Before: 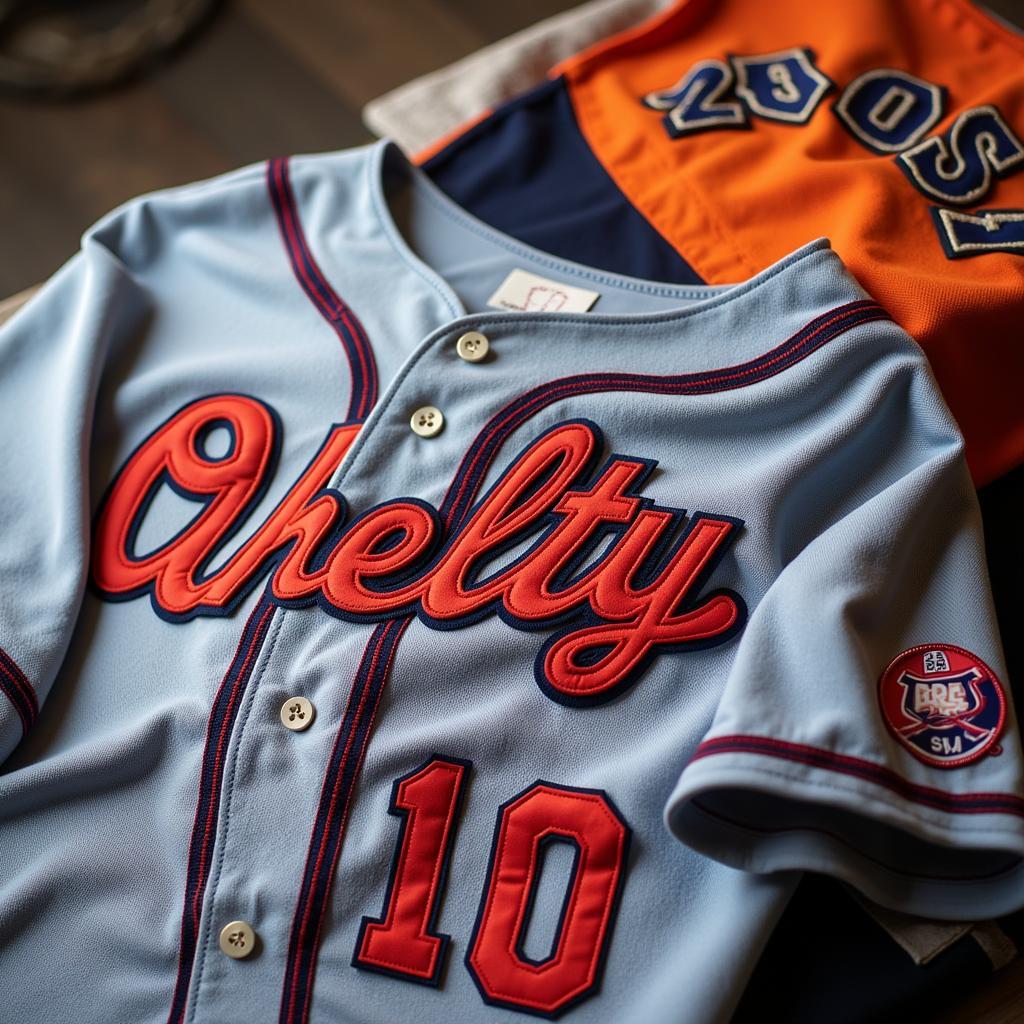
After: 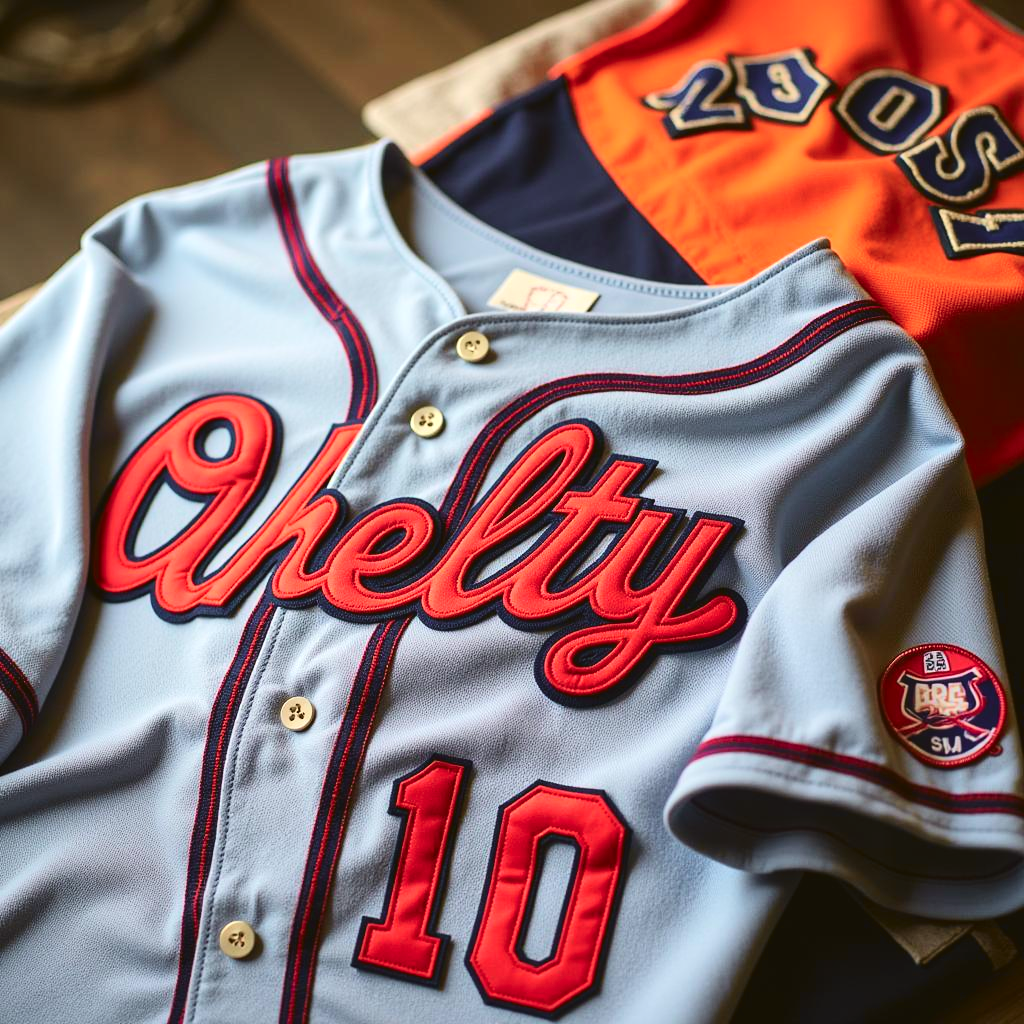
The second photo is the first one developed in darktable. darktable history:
tone curve: curves: ch0 [(0, 0) (0.091, 0.066) (0.184, 0.16) (0.491, 0.519) (0.748, 0.765) (1, 0.919)]; ch1 [(0, 0) (0.179, 0.173) (0.322, 0.32) (0.424, 0.424) (0.502, 0.504) (0.56, 0.575) (0.631, 0.675) (0.777, 0.806) (1, 1)]; ch2 [(0, 0) (0.434, 0.447) (0.485, 0.495) (0.524, 0.563) (0.676, 0.691) (1, 1)], color space Lab, independent channels, preserve colors none
shadows and highlights: shadows 11.13, white point adjustment 1.26, highlights -1.74, soften with gaussian
exposure: black level correction -0.005, exposure 0.613 EV, compensate highlight preservation false
